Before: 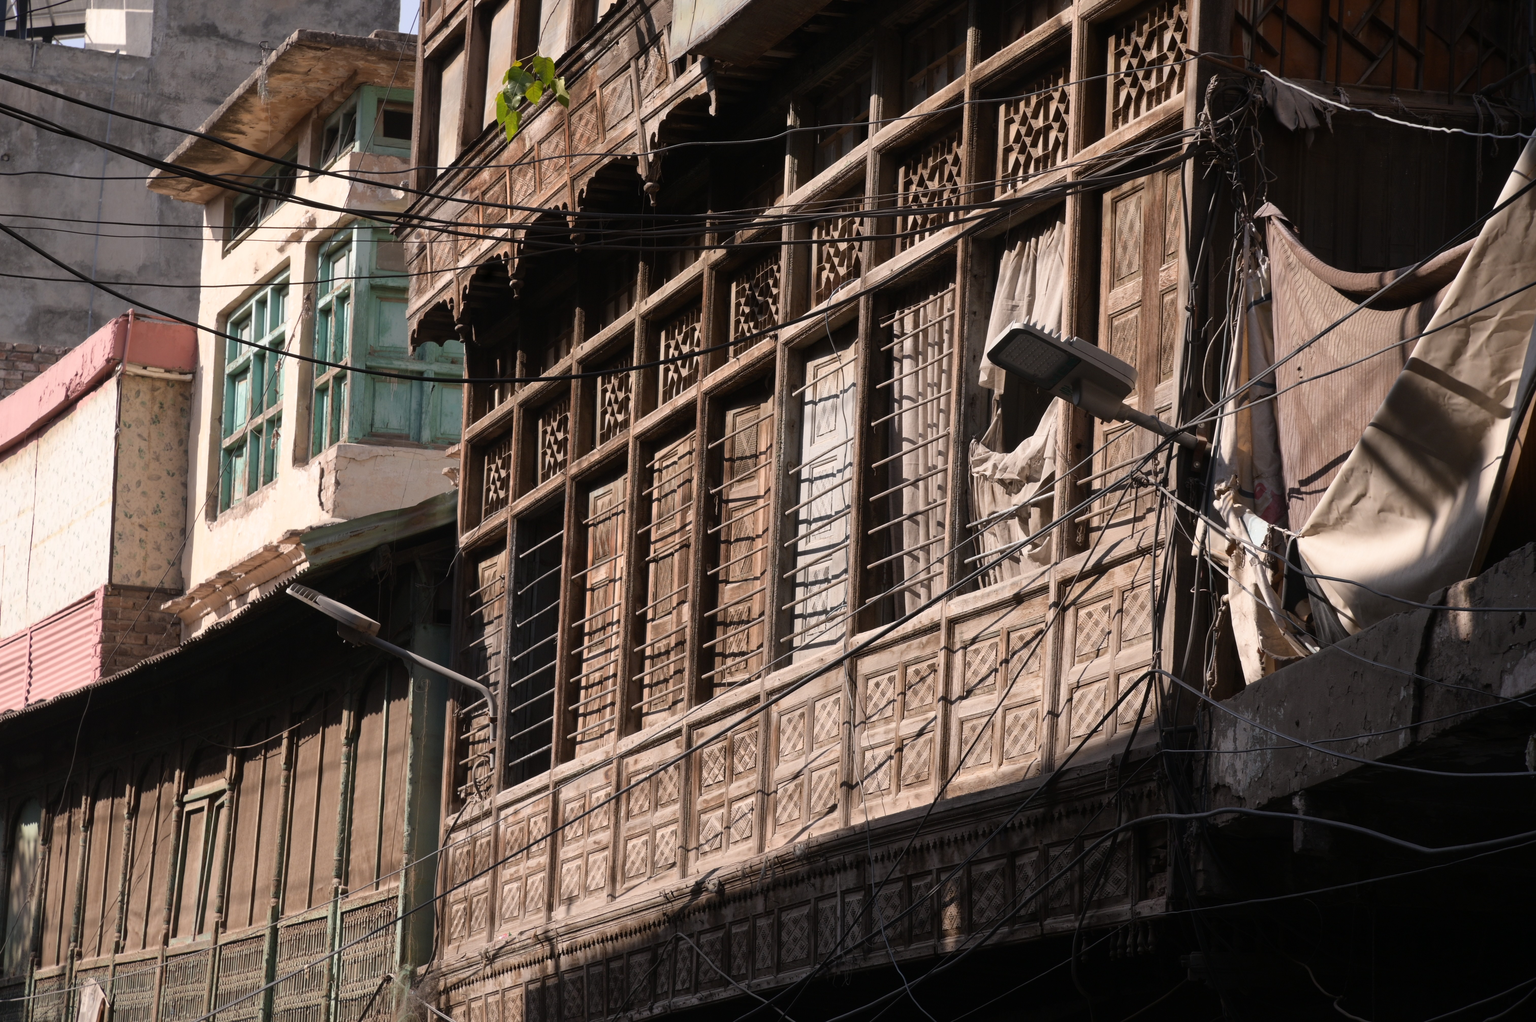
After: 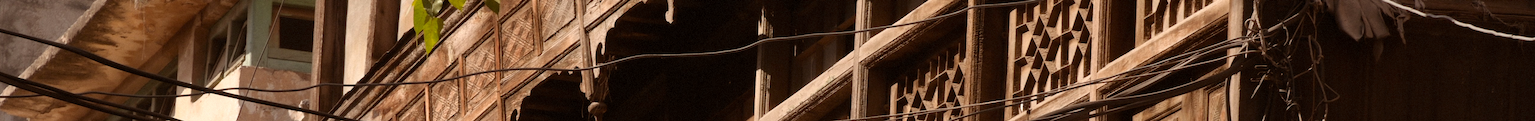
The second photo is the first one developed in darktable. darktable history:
color balance rgb: shadows lift › chroma 4.41%, shadows lift › hue 27°, power › chroma 2.5%, power › hue 70°, highlights gain › chroma 1%, highlights gain › hue 27°, saturation formula JzAzBz (2021)
crop and rotate: left 9.644%, top 9.491%, right 6.021%, bottom 80.509%
grain: mid-tones bias 0%
